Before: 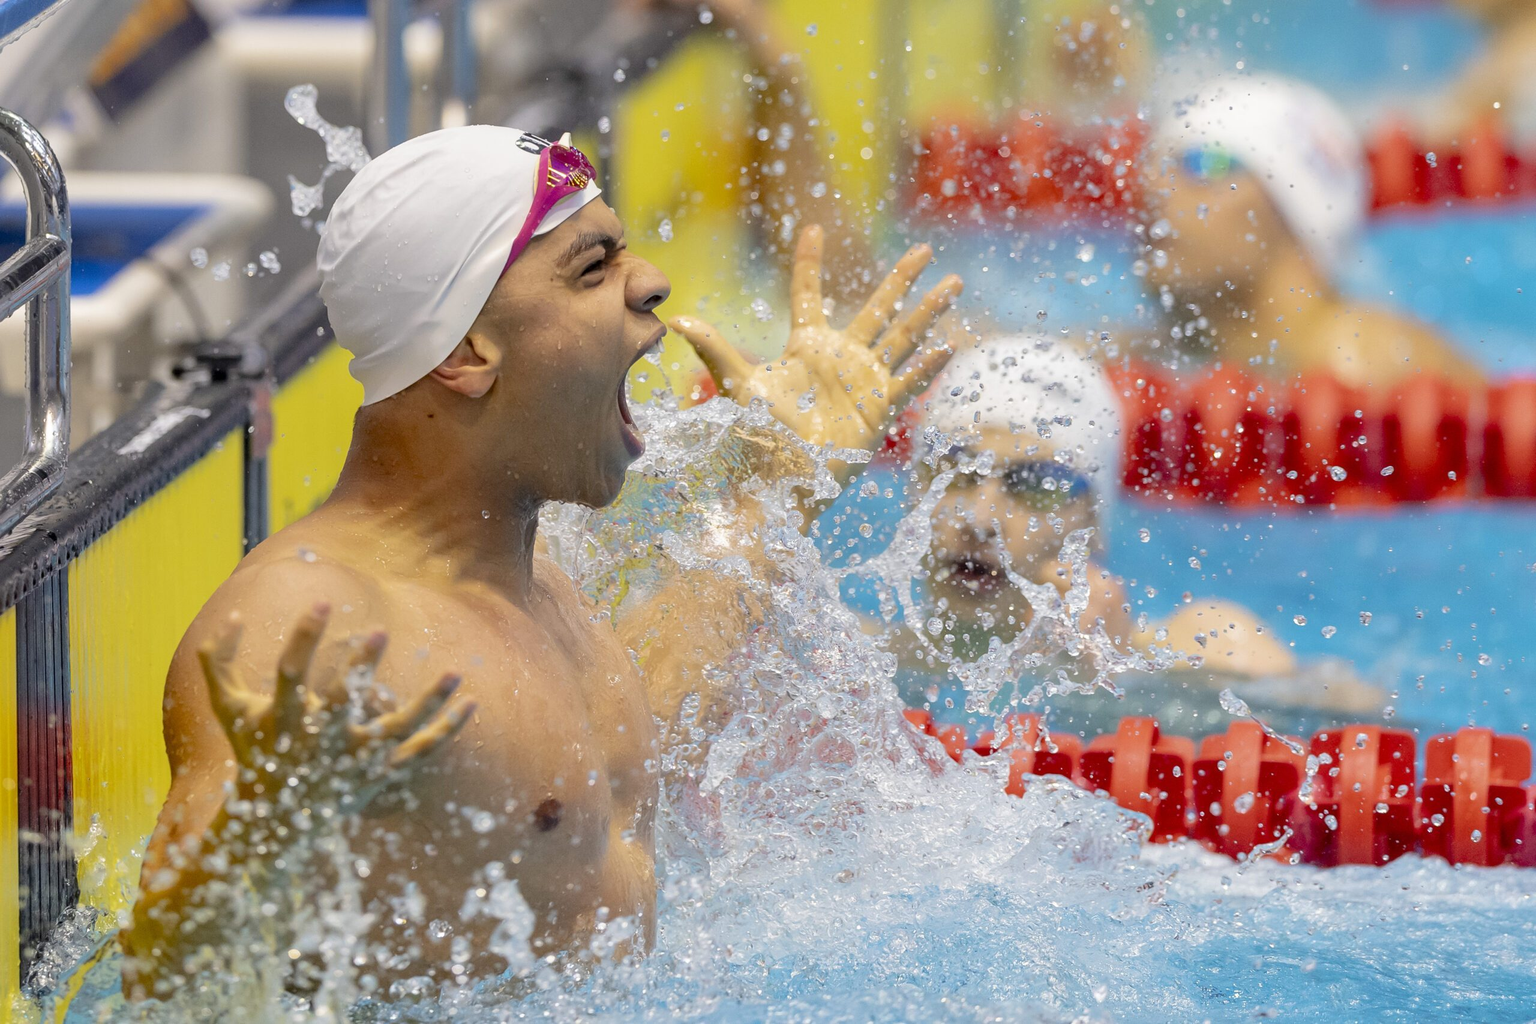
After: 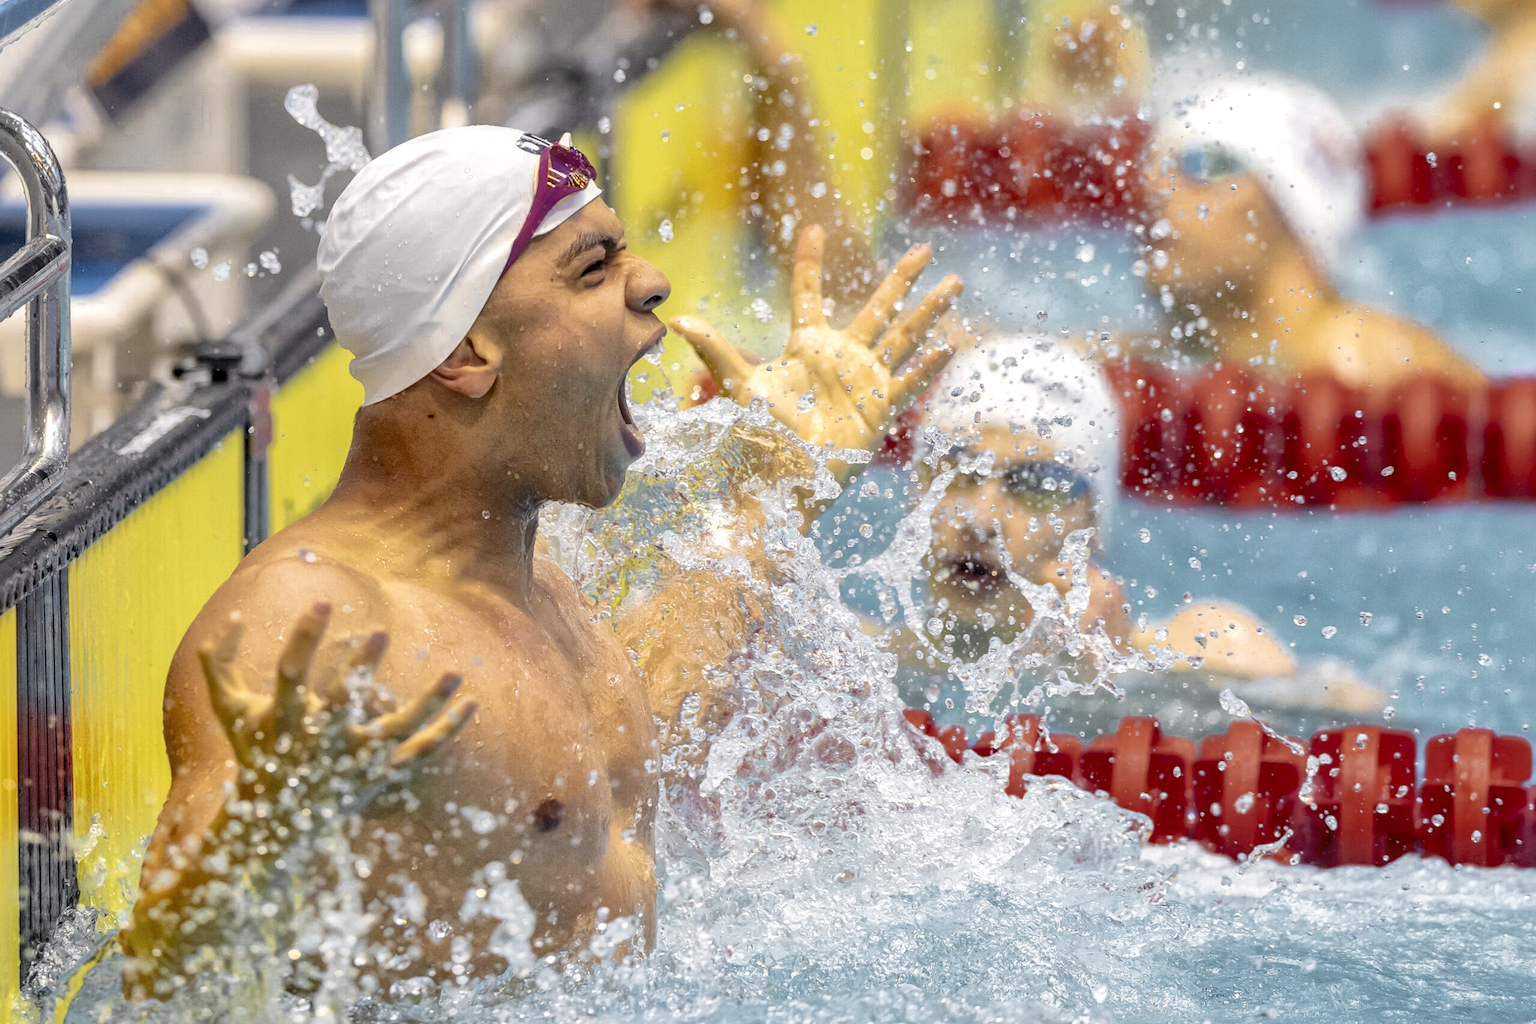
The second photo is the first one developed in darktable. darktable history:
global tonemap: drago (1, 100), detail 1
velvia: on, module defaults
local contrast: on, module defaults
color zones: curves: ch0 [(0.035, 0.242) (0.25, 0.5) (0.384, 0.214) (0.488, 0.255) (0.75, 0.5)]; ch1 [(0.063, 0.379) (0.25, 0.5) (0.354, 0.201) (0.489, 0.085) (0.729, 0.271)]; ch2 [(0.25, 0.5) (0.38, 0.517) (0.442, 0.51) (0.735, 0.456)]
